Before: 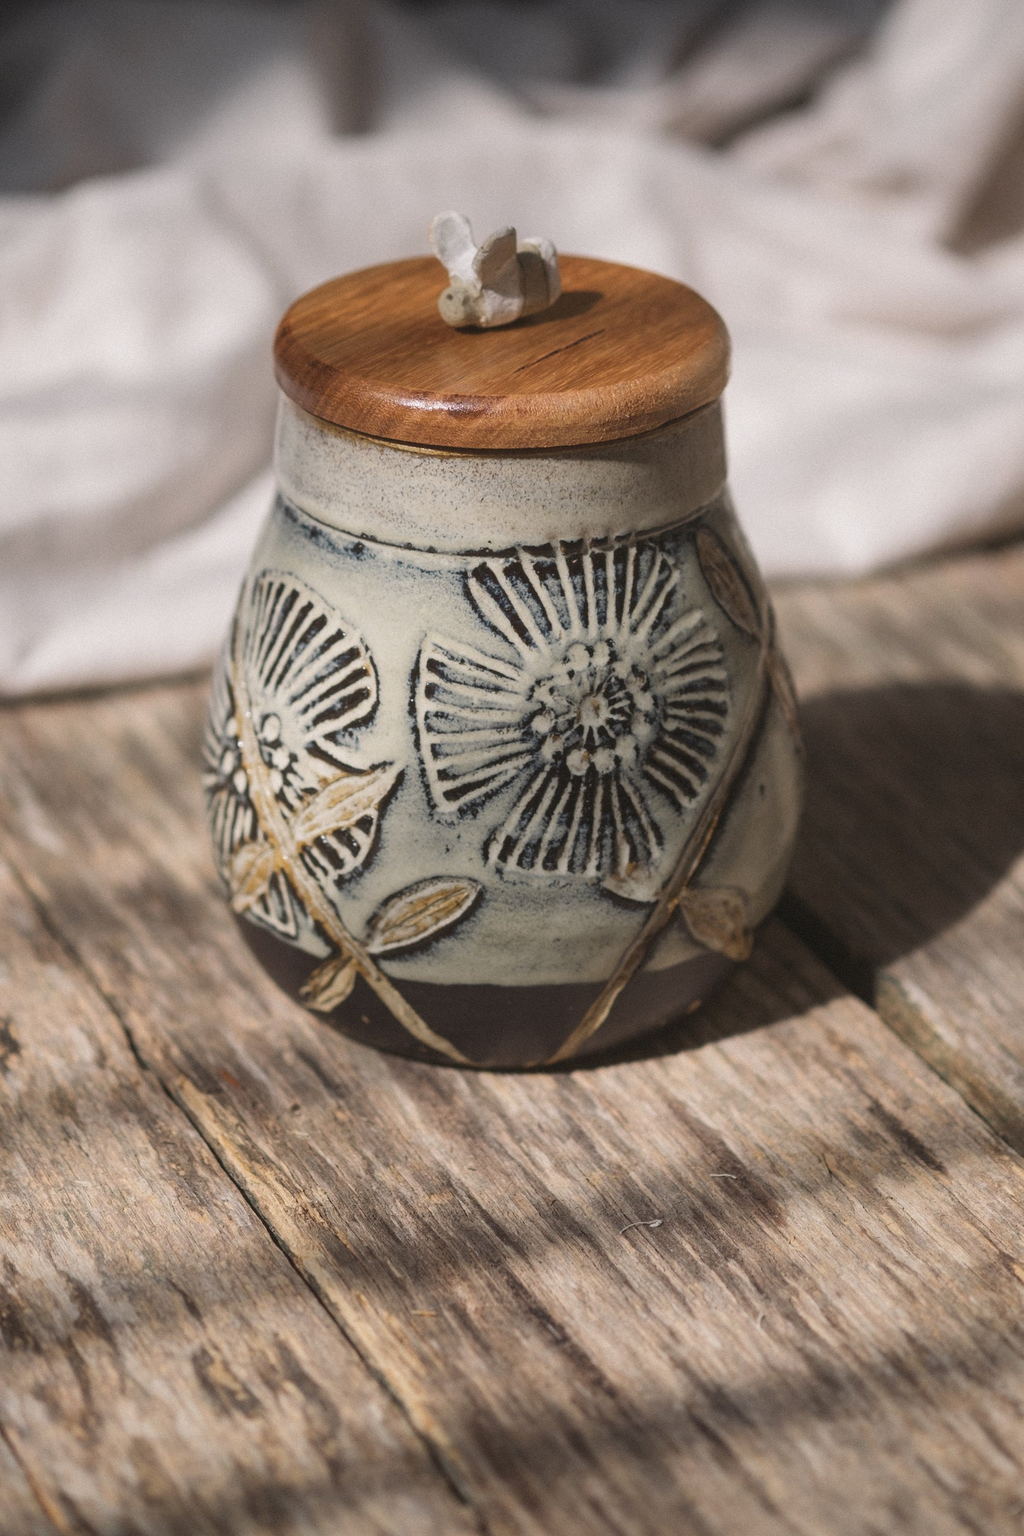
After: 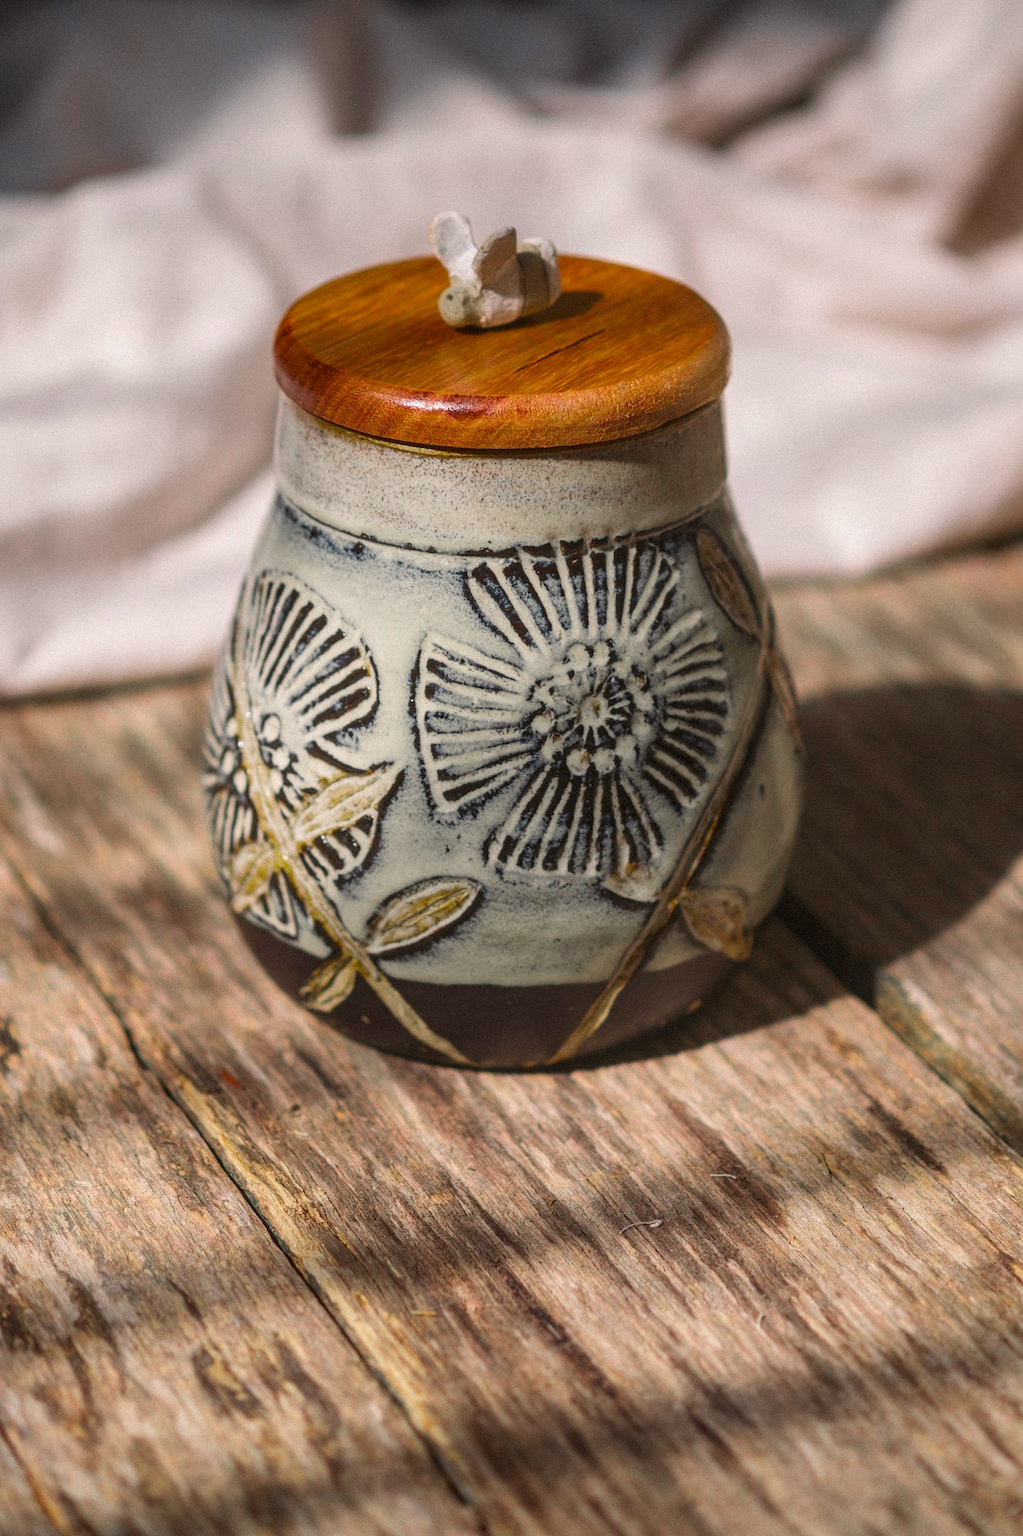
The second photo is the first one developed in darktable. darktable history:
local contrast: detail 130%
color balance rgb: linear chroma grading › global chroma 15%, perceptual saturation grading › global saturation 30%
color zones: curves: ch0 [(0, 0.466) (0.128, 0.466) (0.25, 0.5) (0.375, 0.456) (0.5, 0.5) (0.625, 0.5) (0.737, 0.652) (0.875, 0.5)]; ch1 [(0, 0.603) (0.125, 0.618) (0.261, 0.348) (0.372, 0.353) (0.497, 0.363) (0.611, 0.45) (0.731, 0.427) (0.875, 0.518) (0.998, 0.652)]; ch2 [(0, 0.559) (0.125, 0.451) (0.253, 0.564) (0.37, 0.578) (0.5, 0.466) (0.625, 0.471) (0.731, 0.471) (0.88, 0.485)]
